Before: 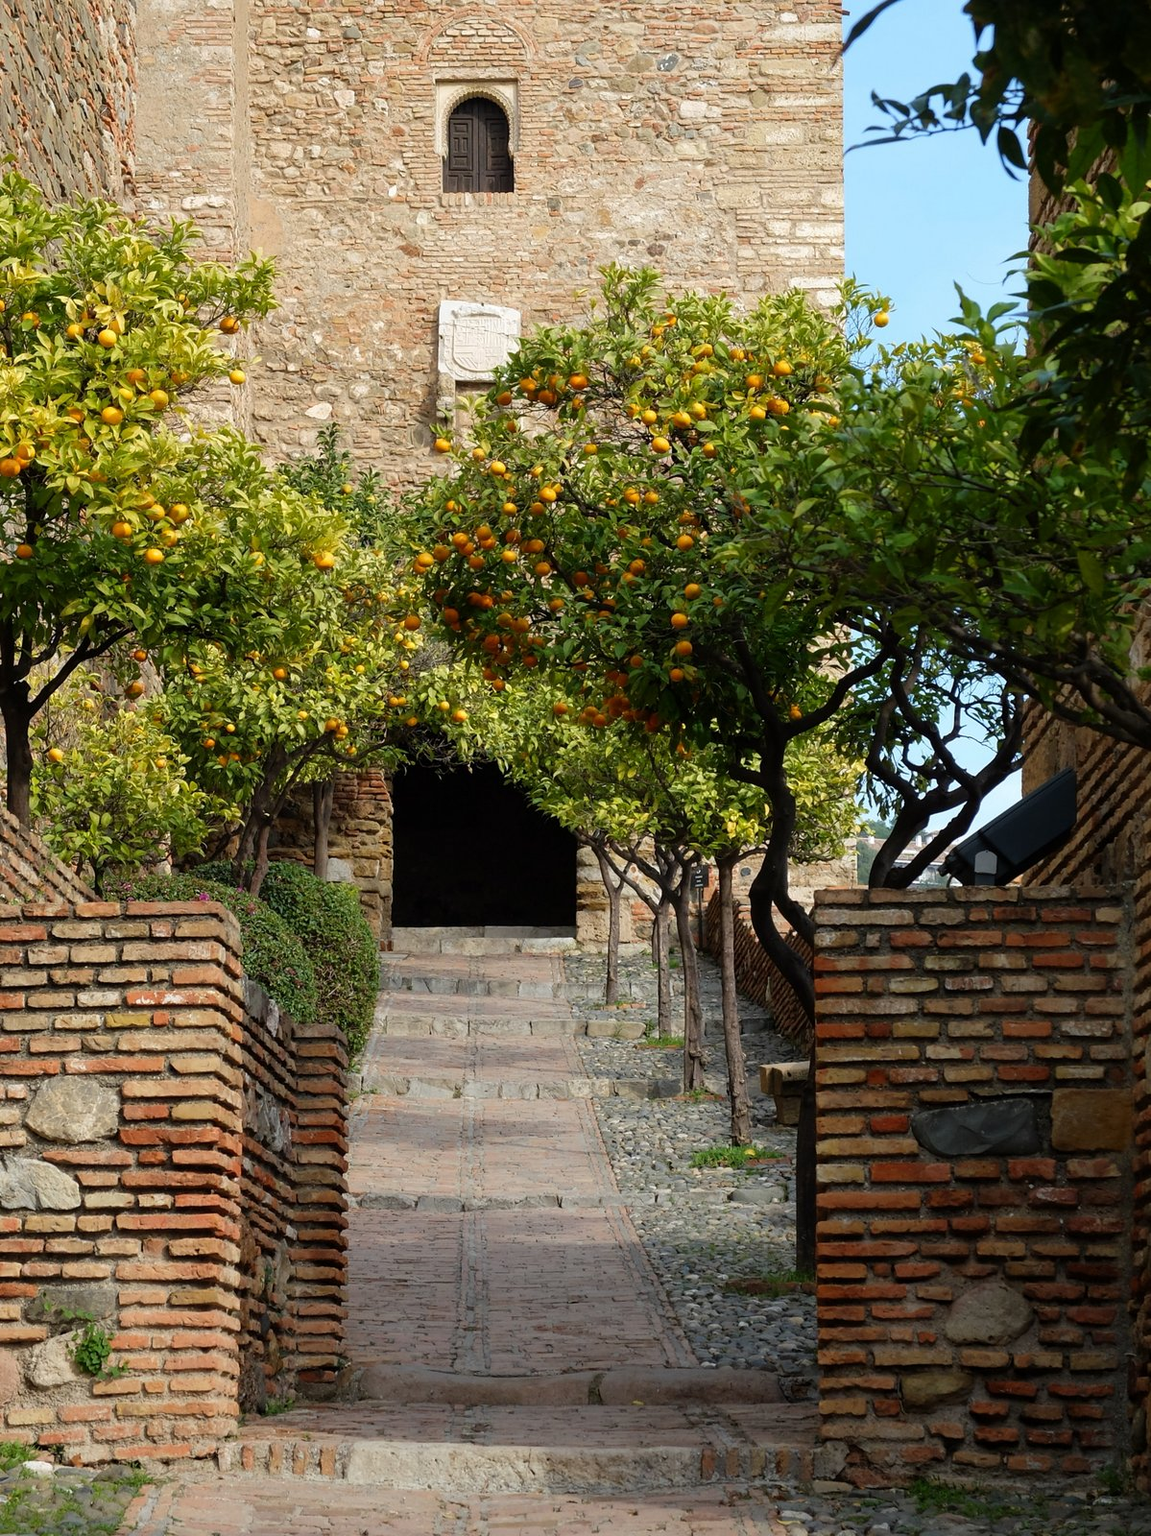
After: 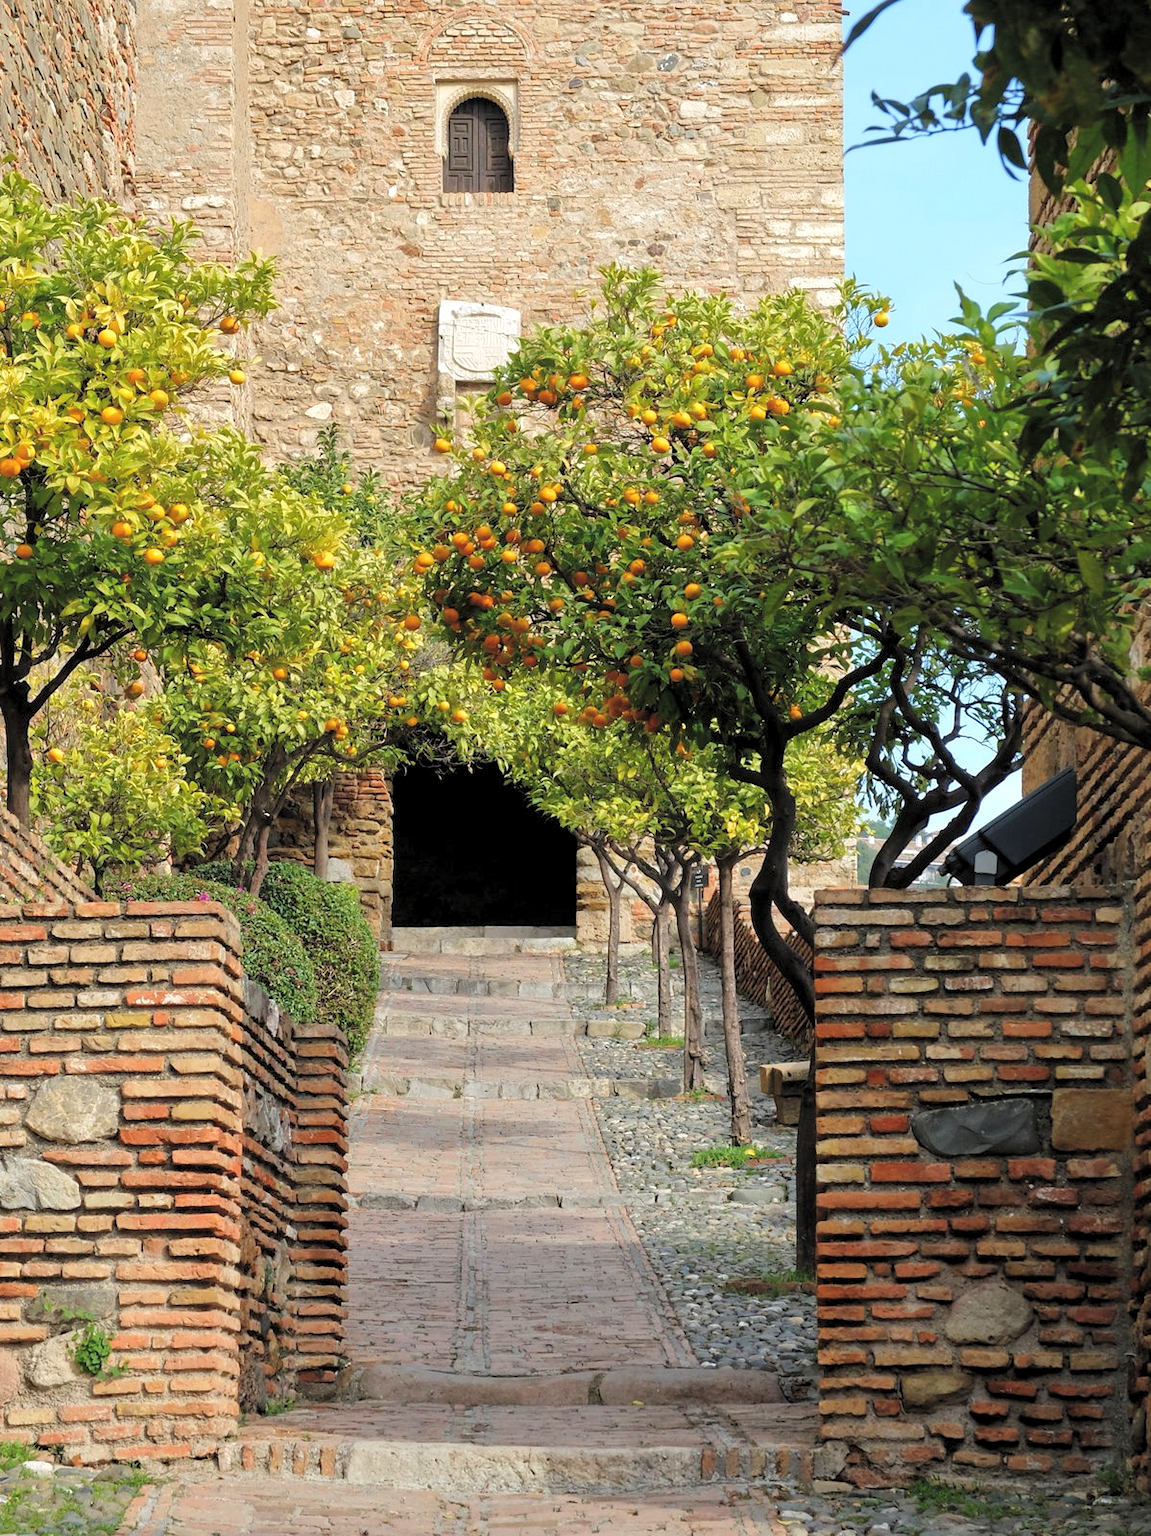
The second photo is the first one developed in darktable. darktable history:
exposure: black level correction -0.005, exposure 1 EV, compensate highlight preservation false
rgb levels: levels [[0.013, 0.434, 0.89], [0, 0.5, 1], [0, 0.5, 1]]
tone equalizer: -8 EV -0.002 EV, -7 EV 0.005 EV, -6 EV -0.008 EV, -5 EV 0.007 EV, -4 EV -0.042 EV, -3 EV -0.233 EV, -2 EV -0.662 EV, -1 EV -0.983 EV, +0 EV -0.969 EV, smoothing diameter 2%, edges refinement/feathering 20, mask exposure compensation -1.57 EV, filter diffusion 5
